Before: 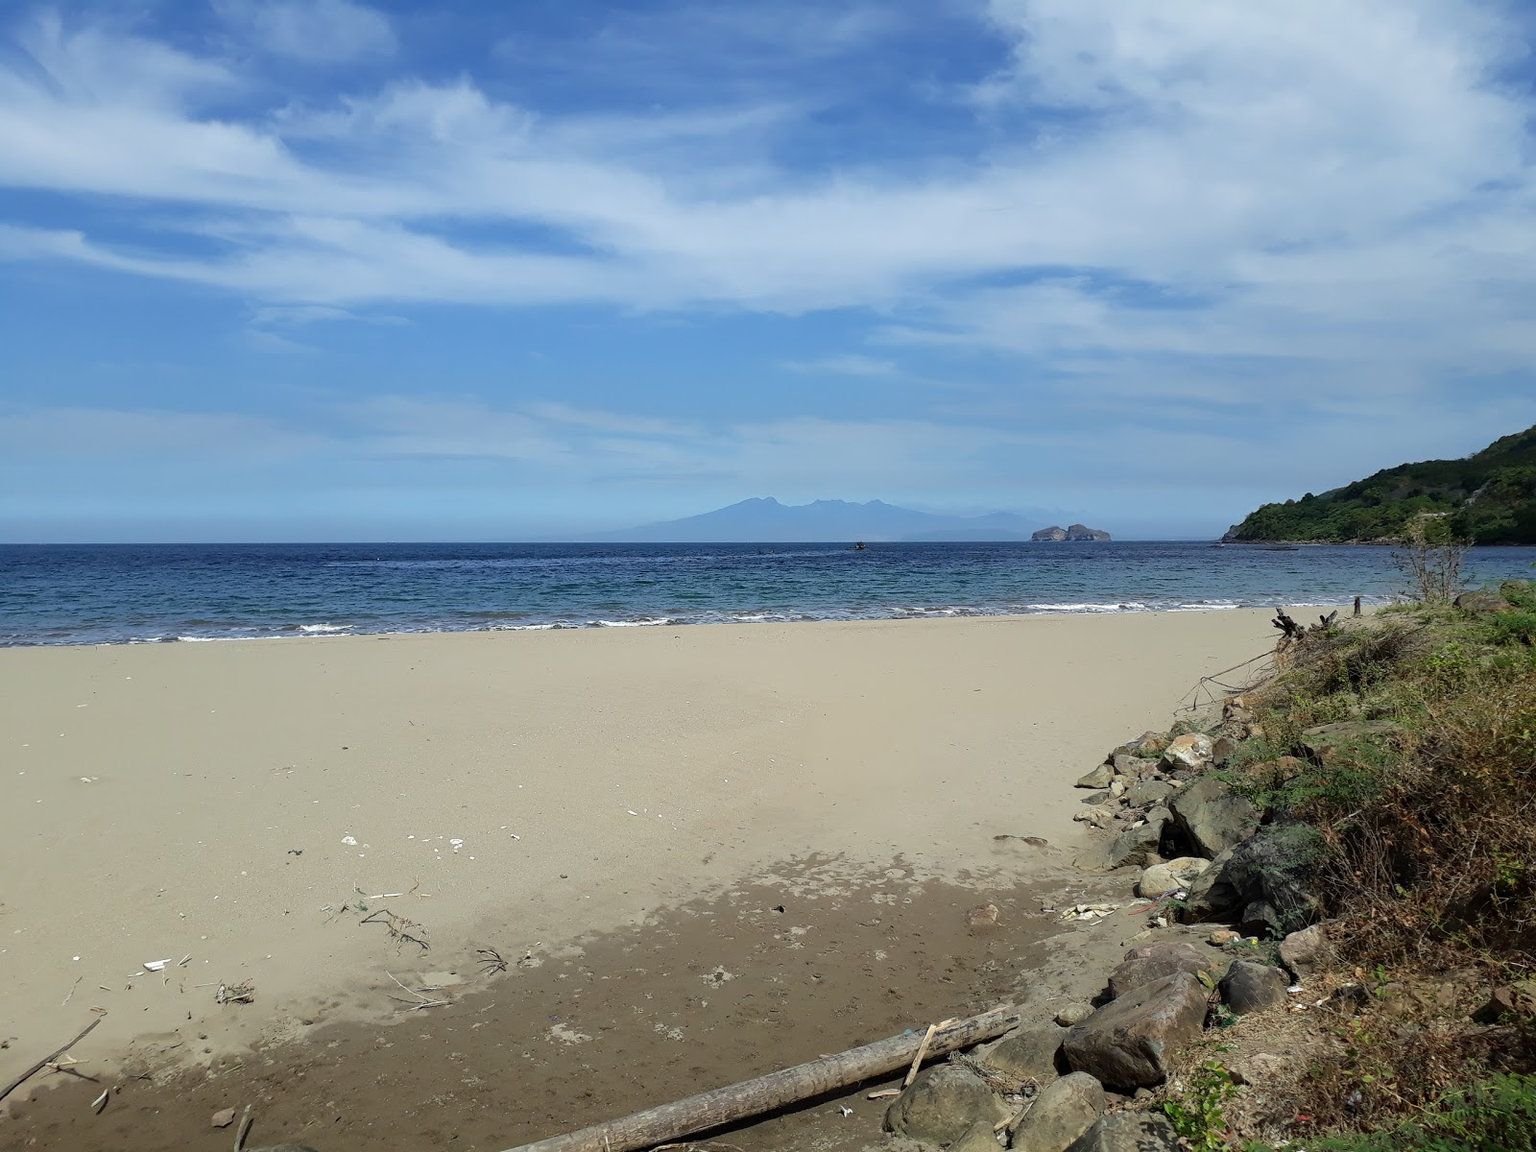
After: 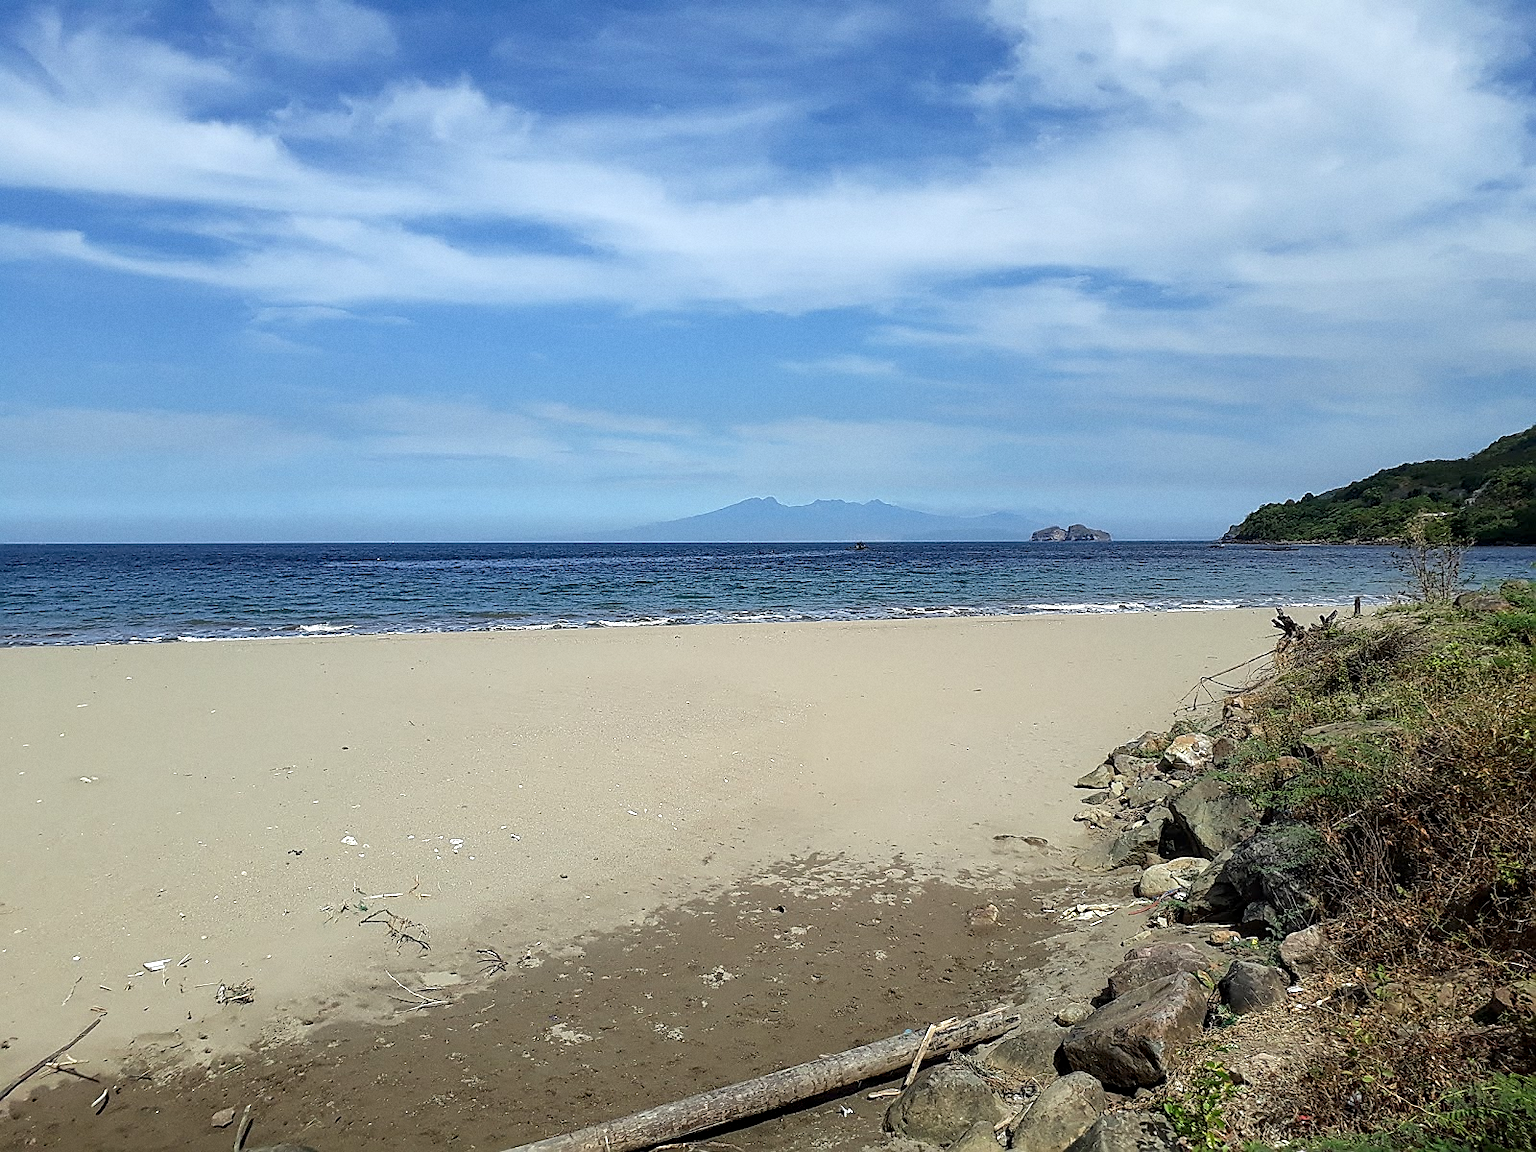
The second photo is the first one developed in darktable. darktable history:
local contrast: on, module defaults
exposure: exposure 0.207 EV, compensate highlight preservation false
grain: coarseness 0.09 ISO, strength 16.61%
sharpen: radius 1.4, amount 1.25, threshold 0.7
